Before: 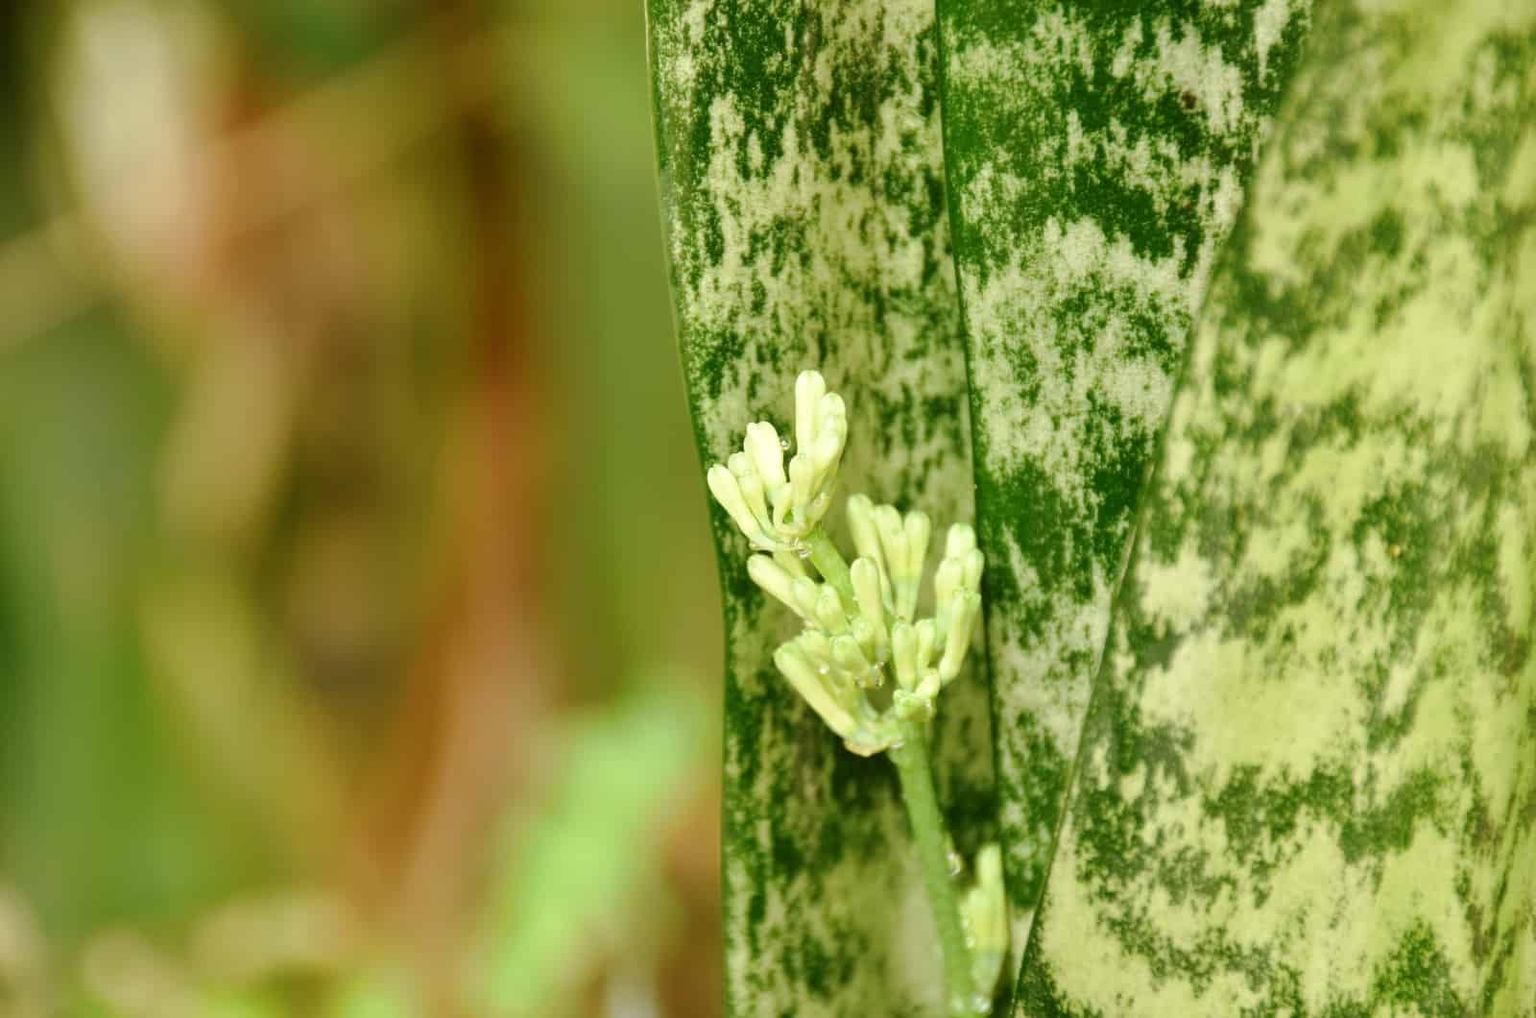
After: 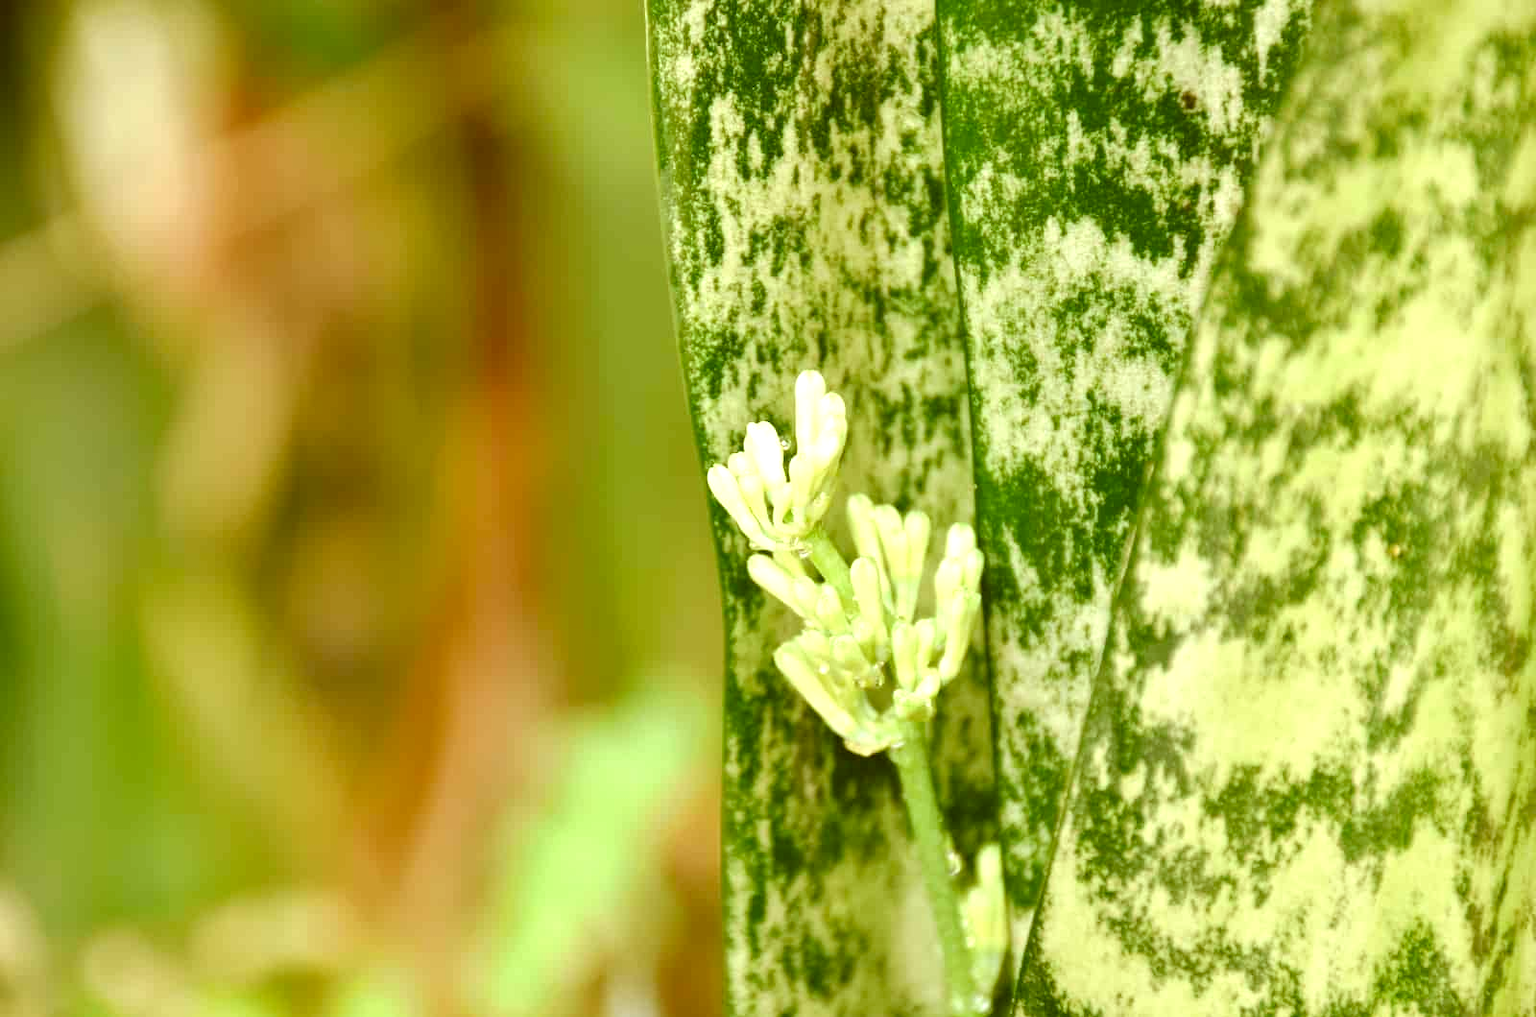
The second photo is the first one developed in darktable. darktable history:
exposure: exposure 0.559 EV, compensate highlight preservation false
color correction: highlights a* -0.614, highlights b* 0.18, shadows a* 5.01, shadows b* 20.45
